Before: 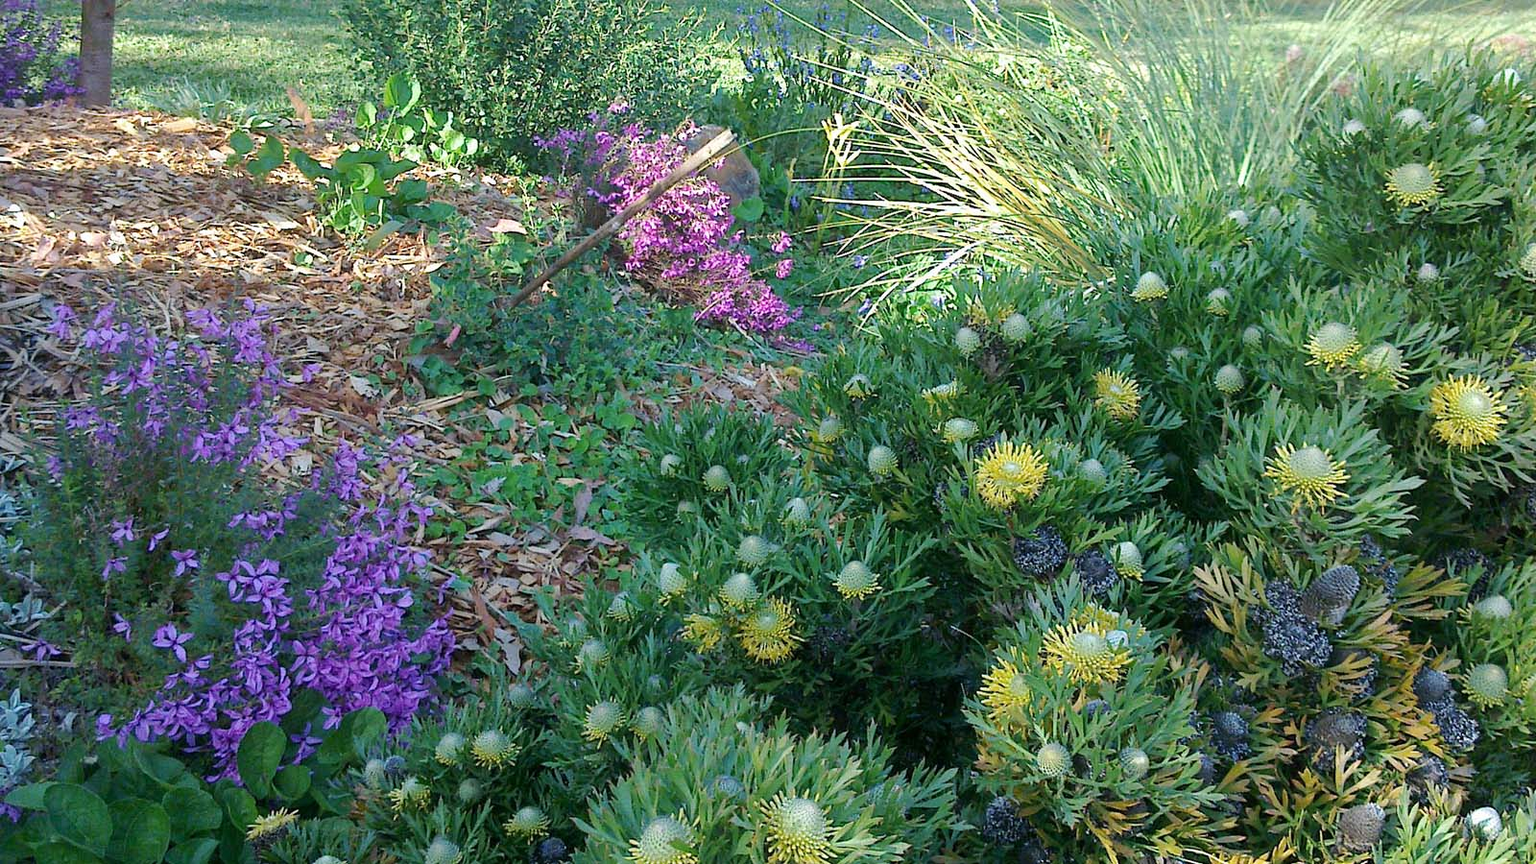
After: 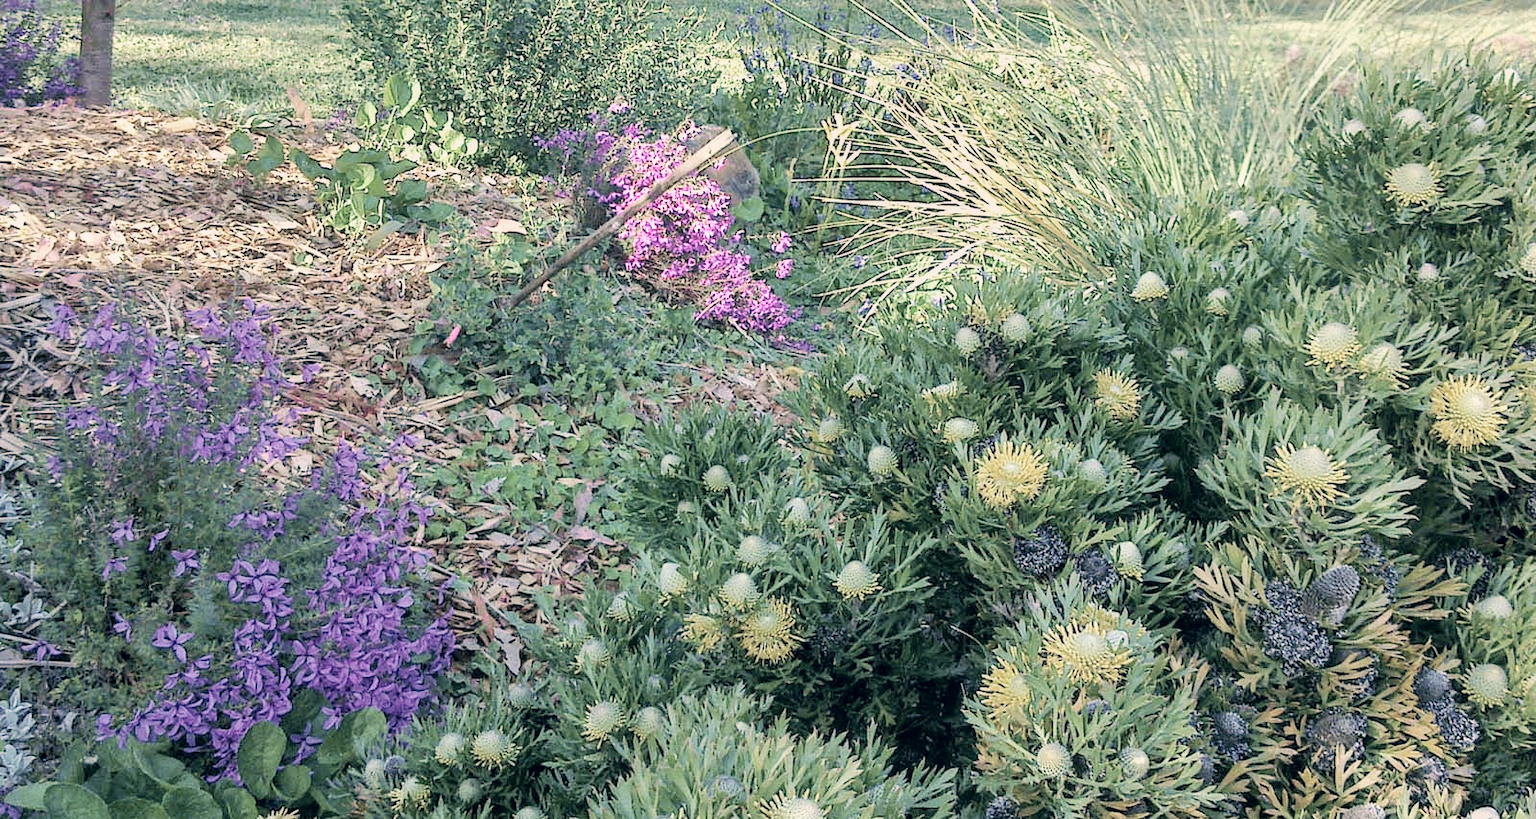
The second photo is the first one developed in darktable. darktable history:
exposure: black level correction 0, exposure 1 EV, compensate exposure bias true, compensate highlight preservation false
color correction: highlights a* 10.32, highlights b* 14.66, shadows a* -9.59, shadows b* -15.02
color zones: curves: ch0 [(0, 0.6) (0.129, 0.508) (0.193, 0.483) (0.429, 0.5) (0.571, 0.5) (0.714, 0.5) (0.857, 0.5) (1, 0.6)]; ch1 [(0, 0.481) (0.112, 0.245) (0.213, 0.223) (0.429, 0.233) (0.571, 0.231) (0.683, 0.242) (0.857, 0.296) (1, 0.481)]
velvia: strength 15%
filmic rgb: black relative exposure -7.65 EV, white relative exposure 4.56 EV, hardness 3.61, color science v6 (2022)
crop and rotate: top 0%, bottom 5.097%
shadows and highlights: low approximation 0.01, soften with gaussian
local contrast: on, module defaults
